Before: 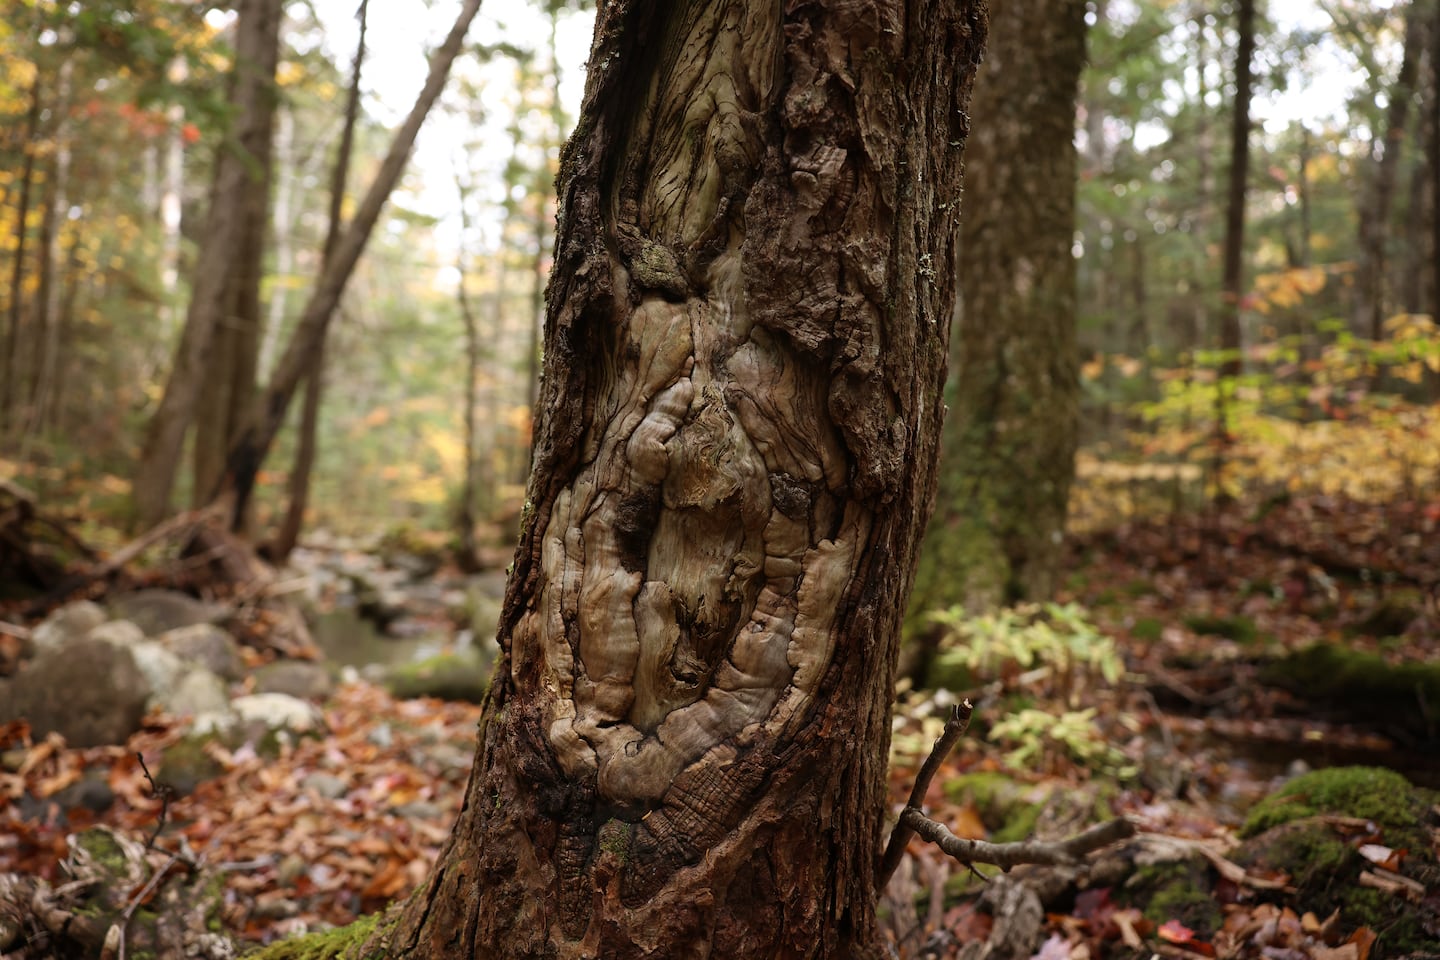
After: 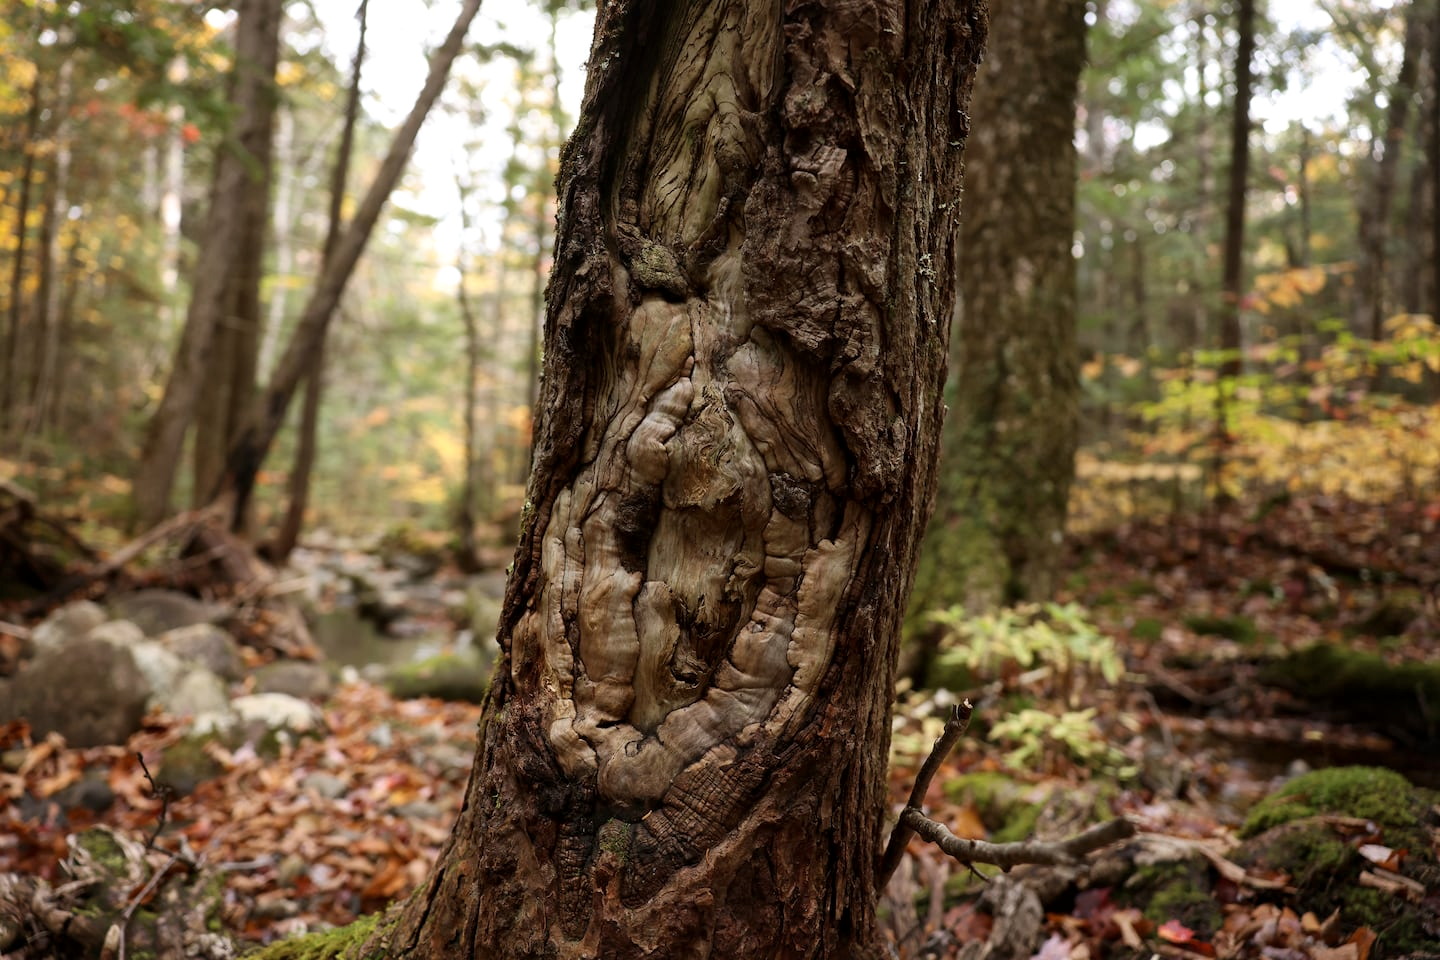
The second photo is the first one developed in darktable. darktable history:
local contrast: mode bilateral grid, contrast 19, coarseness 49, detail 121%, midtone range 0.2
